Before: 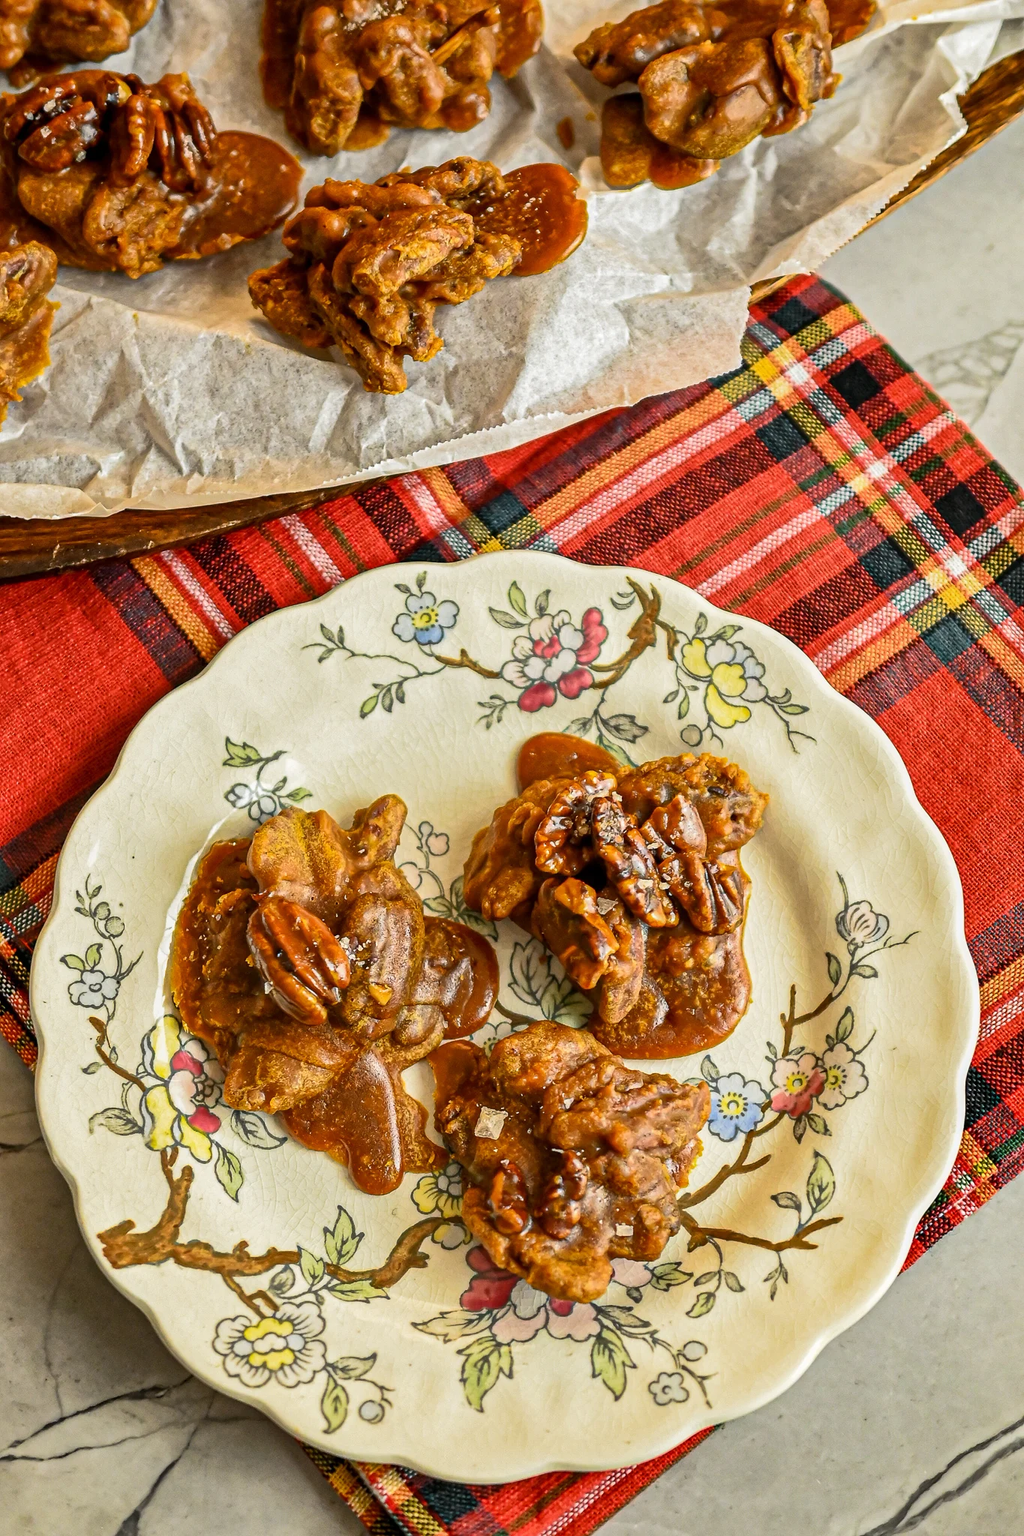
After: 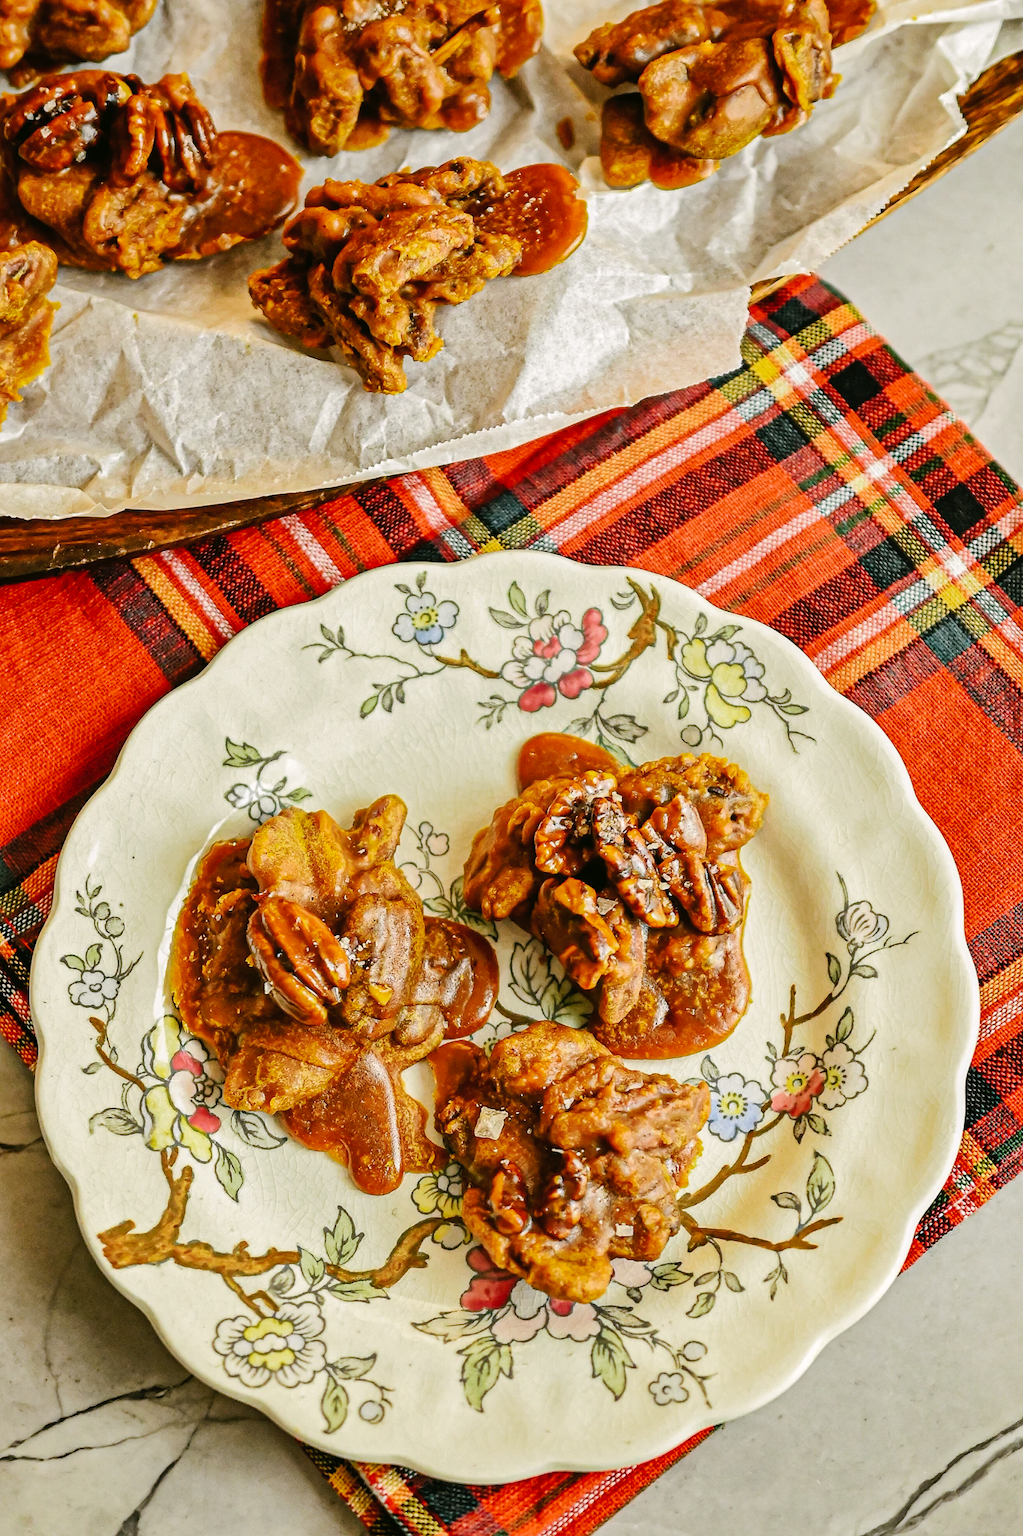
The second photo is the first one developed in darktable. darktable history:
tone curve: curves: ch0 [(0, 0) (0.003, 0.012) (0.011, 0.014) (0.025, 0.019) (0.044, 0.028) (0.069, 0.039) (0.1, 0.056) (0.136, 0.093) (0.177, 0.147) (0.224, 0.214) (0.277, 0.29) (0.335, 0.381) (0.399, 0.476) (0.468, 0.557) (0.543, 0.635) (0.623, 0.697) (0.709, 0.764) (0.801, 0.831) (0.898, 0.917) (1, 1)], preserve colors none
color look up table: target L [91.04, 91.35, 88.47, 74.67, 68.84, 62.96, 65.69, 68.09, 52.36, 45.91, 47.33, 51.12, 31.83, 16.92, 200.46, 80.75, 79.06, 66.01, 63.16, 61.15, 59.2, 56.42, 54.91, 46.16, 40.39, 34.92, 30.31, 17.06, 85.36, 86.29, 75.4, 74.51, 74.93, 70.72, 71.02, 55.97, 48.24, 48.49, 43.85, 43.82, 30.86, 12.28, 5.098, 88.19, 85.44, 79.82, 60.72, 43.02, 29.32], target a [-17.28, -5.216, -26.96, -54.84, -27.8, -58.56, -8.416, -37.05, -17.71, -40.36, -22.12, -31.87, -24.74, -16.61, 0, 19.83, 8.331, 13.21, 53.95, 20.21, 36.85, 50.32, 72.32, 36.29, 58.65, 0.471, 4.035, 26.78, 7.177, 19.96, 19.91, 40.7, 11.26, 51.78, 26.7, 66.92, 8.972, 42.69, 25.18, 44.1, 20.11, 22.82, 2.025, -30.91, -13.48, -23.01, -21.13, -4.175, -6.179], target b [62.77, 39.2, 17.3, 36.67, 35.17, 55.25, 27.27, 18.12, 47.69, 39.48, 18.72, 3.34, 27.85, 14.91, 0, 20.83, 80.47, 55.41, 65.47, 32.25, 9.618, 36.55, 25.55, 44.61, 43.05, 32.41, 15.6, 24.28, -3.007, -15.43, -10.88, -5.005, -31.76, -33.01, -37.67, -12.34, -11.25, -2.446, -31.94, -52.06, -62.64, -36.64, -9.848, -11.6, -3.237, -23.49, -21.61, -40.19, -19.45], num patches 49
